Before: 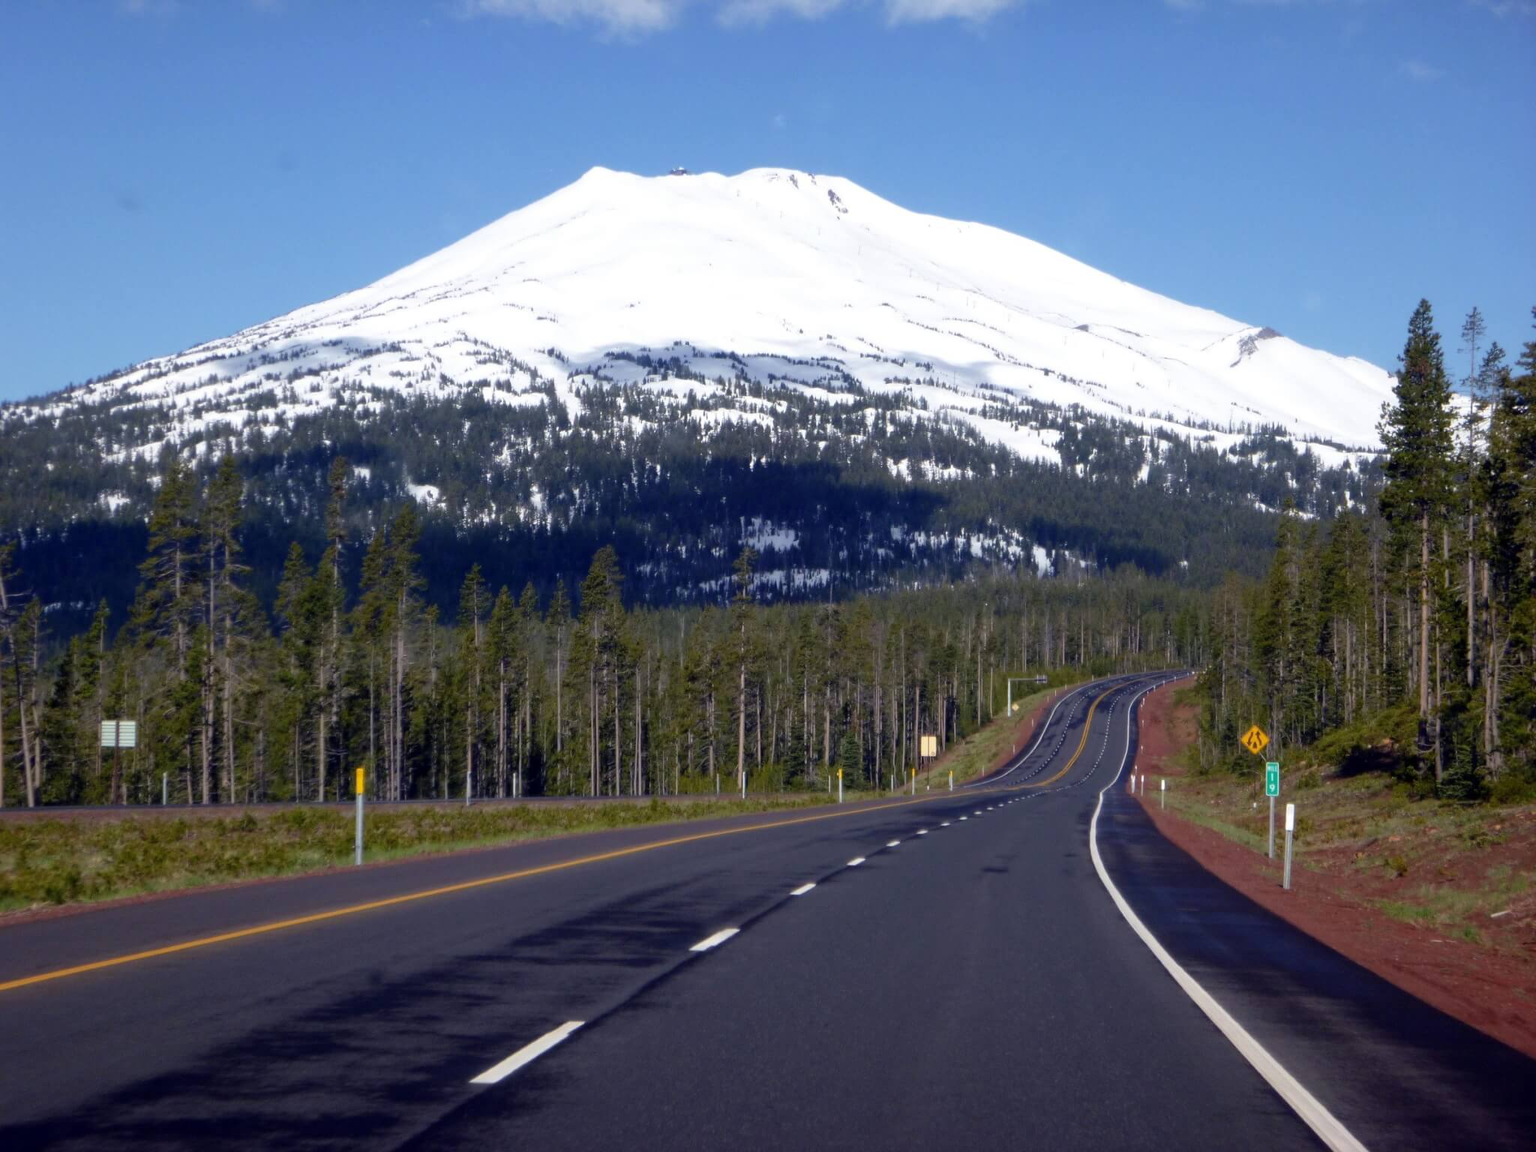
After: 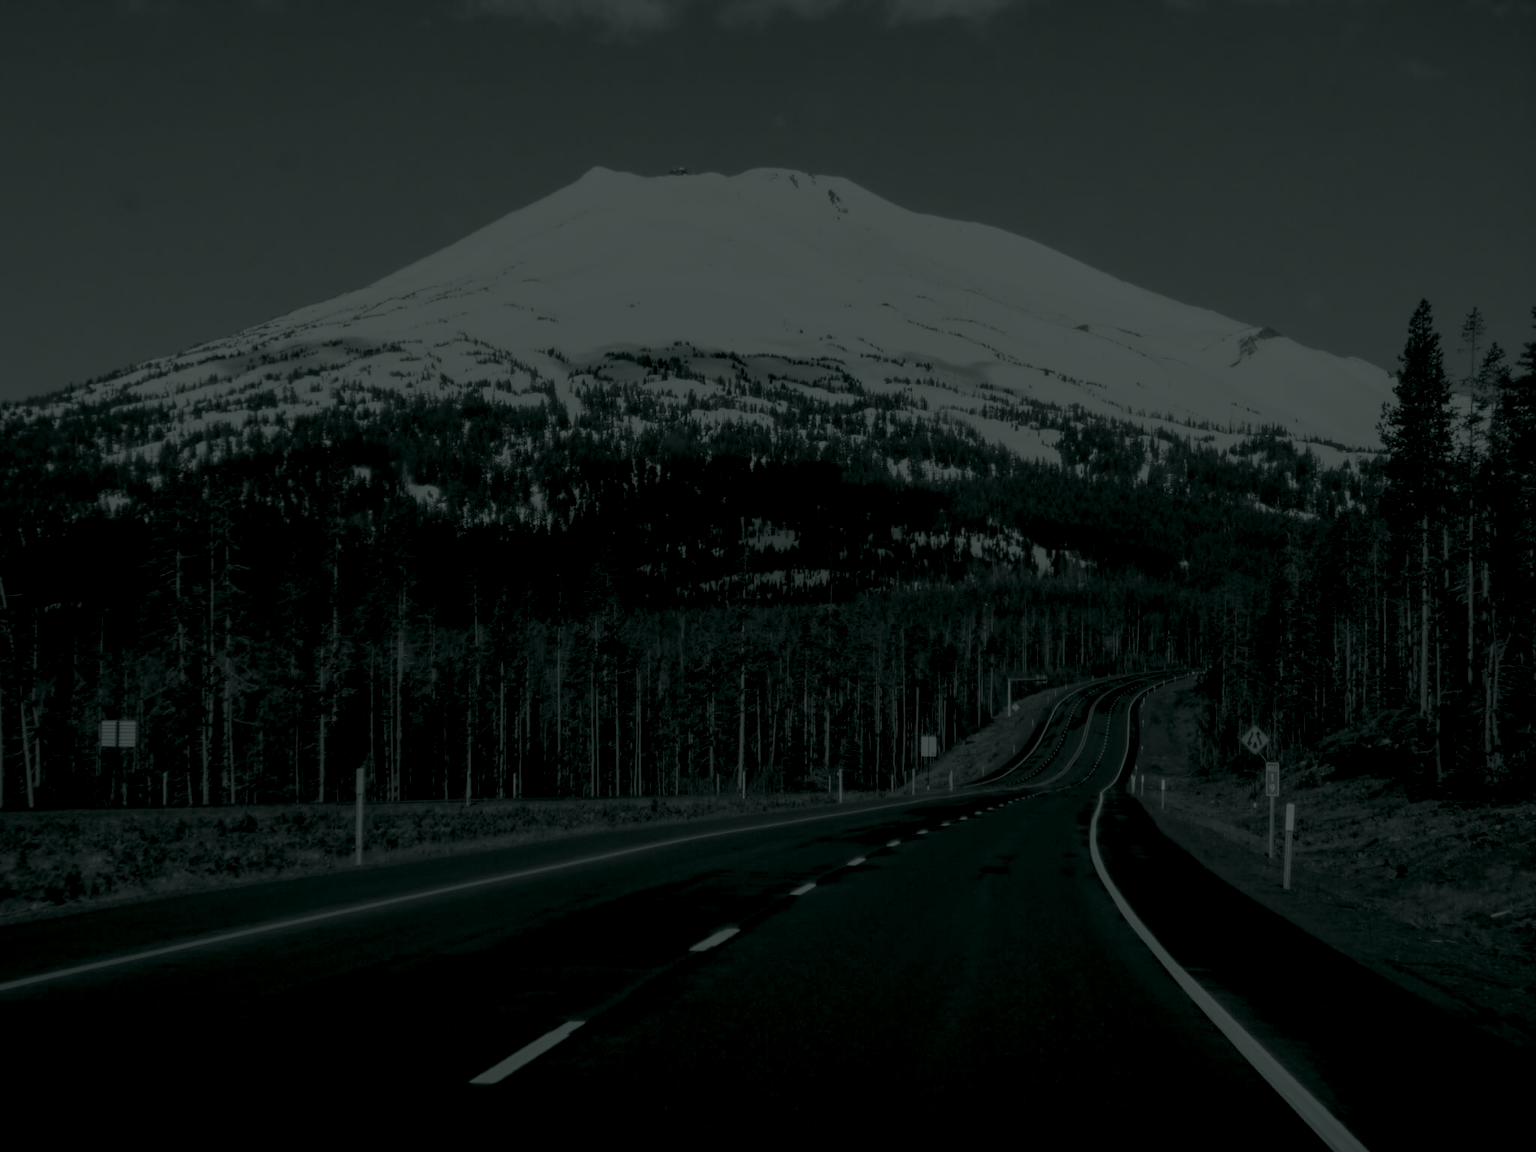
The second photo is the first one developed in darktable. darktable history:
filmic rgb: black relative exposure -7.65 EV, white relative exposure 4.56 EV, hardness 3.61
local contrast: detail 130%
colorize: hue 90°, saturation 19%, lightness 1.59%, version 1
